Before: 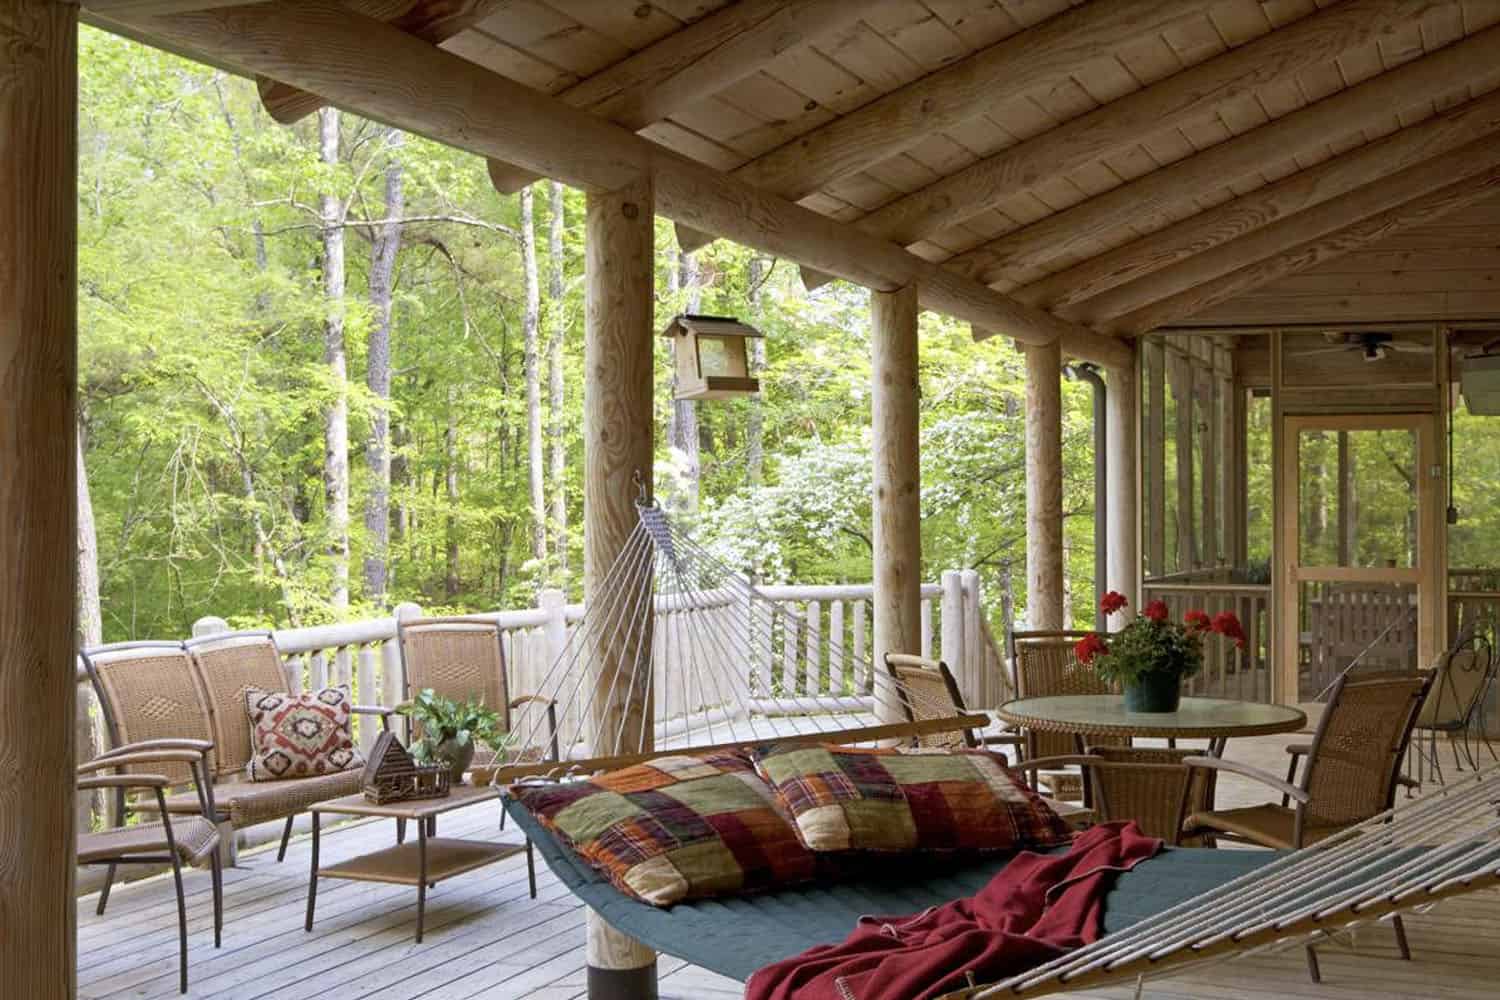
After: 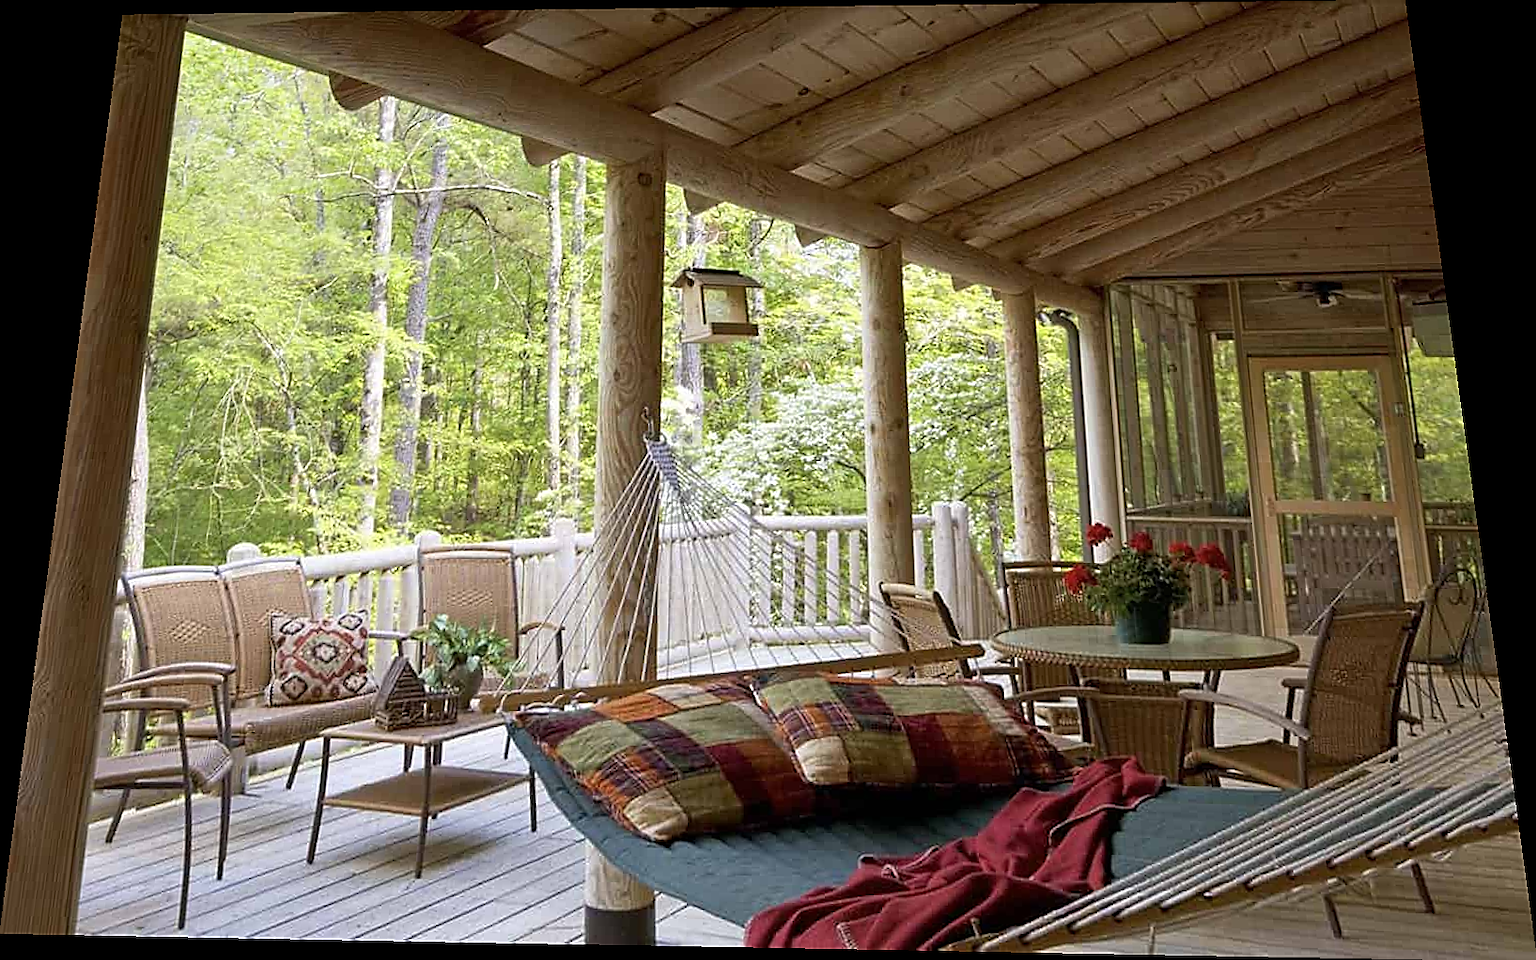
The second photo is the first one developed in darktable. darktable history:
rotate and perspective: rotation 0.128°, lens shift (vertical) -0.181, lens shift (horizontal) -0.044, shear 0.001, automatic cropping off
sharpen: radius 1.4, amount 1.25, threshold 0.7
